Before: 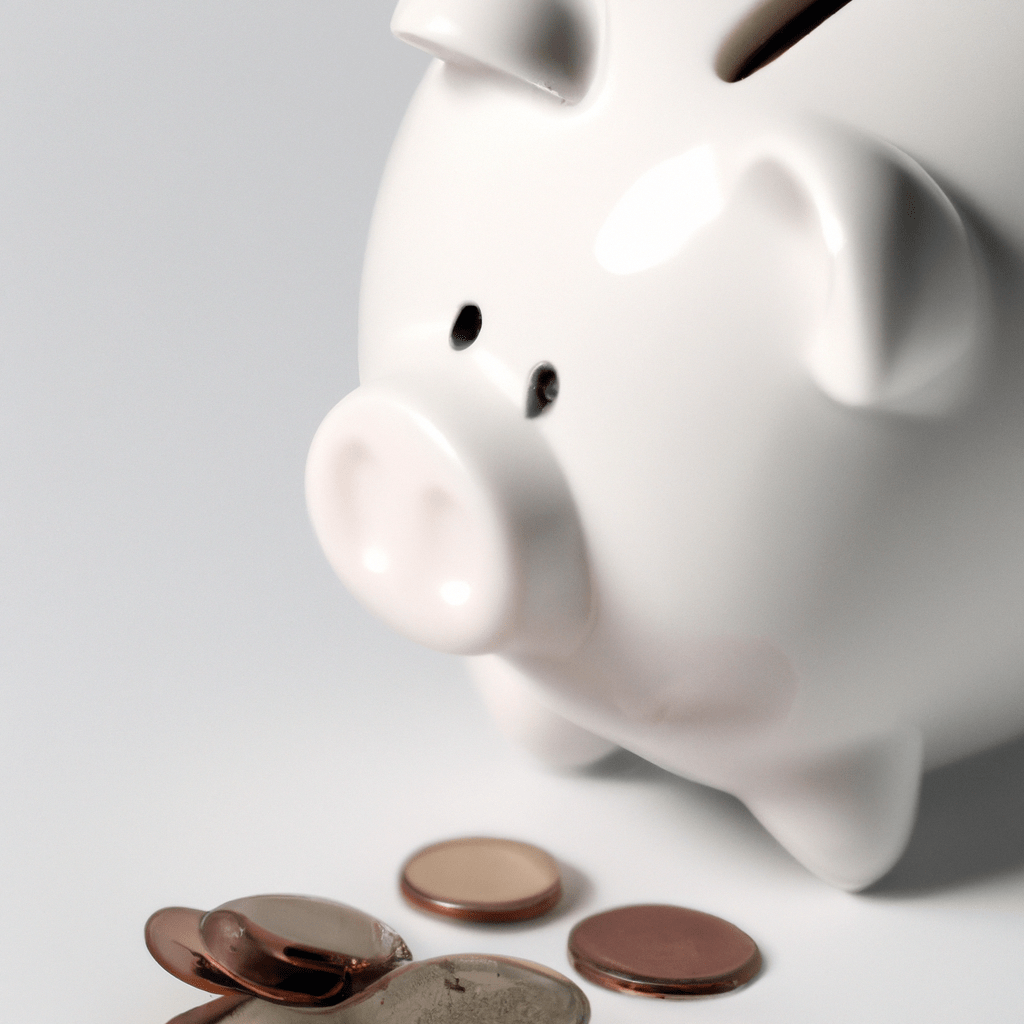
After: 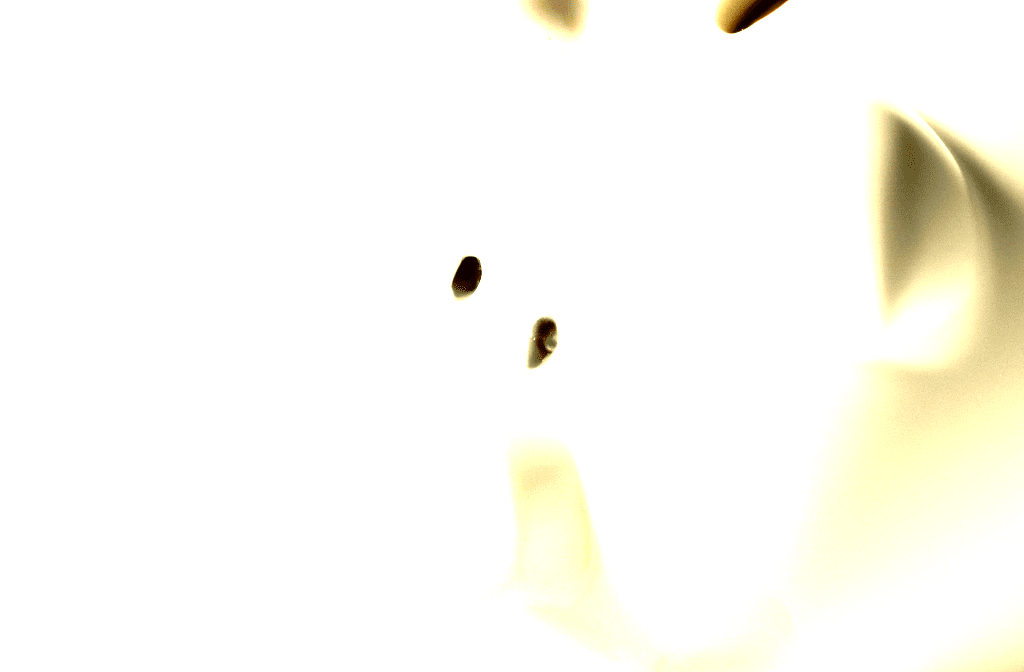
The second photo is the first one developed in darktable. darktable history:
exposure: black level correction 0.001, exposure 1.646 EV, compensate exposure bias true, compensate highlight preservation false
color balance rgb: linear chroma grading › global chroma 9%, perceptual saturation grading › global saturation 36%, perceptual saturation grading › shadows 35%, perceptual brilliance grading › global brilliance 15%, perceptual brilliance grading › shadows -35%, global vibrance 15%
crop and rotate: top 4.848%, bottom 29.503%
color correction: highlights a* 0.162, highlights b* 29.53, shadows a* -0.162, shadows b* 21.09
